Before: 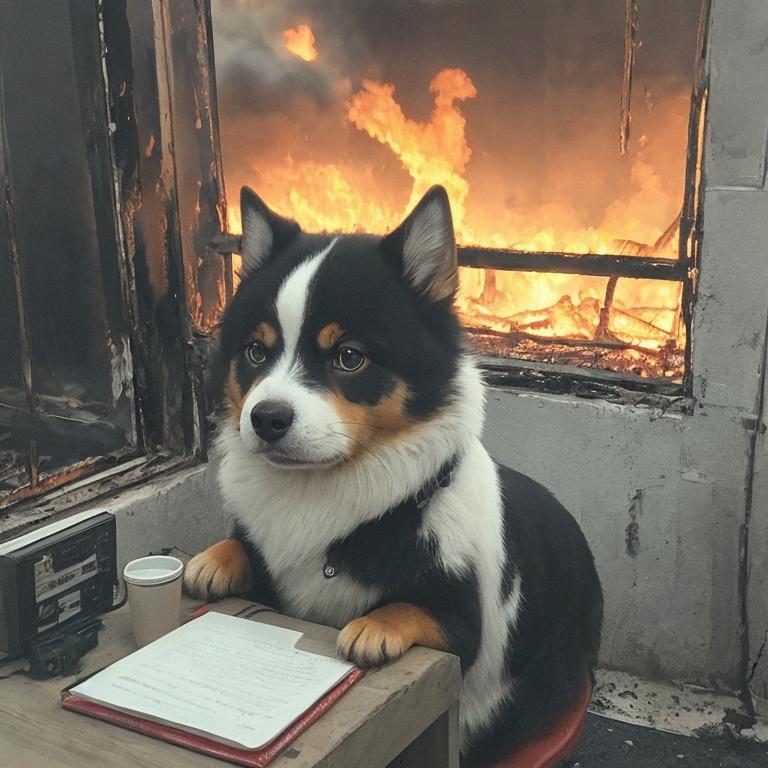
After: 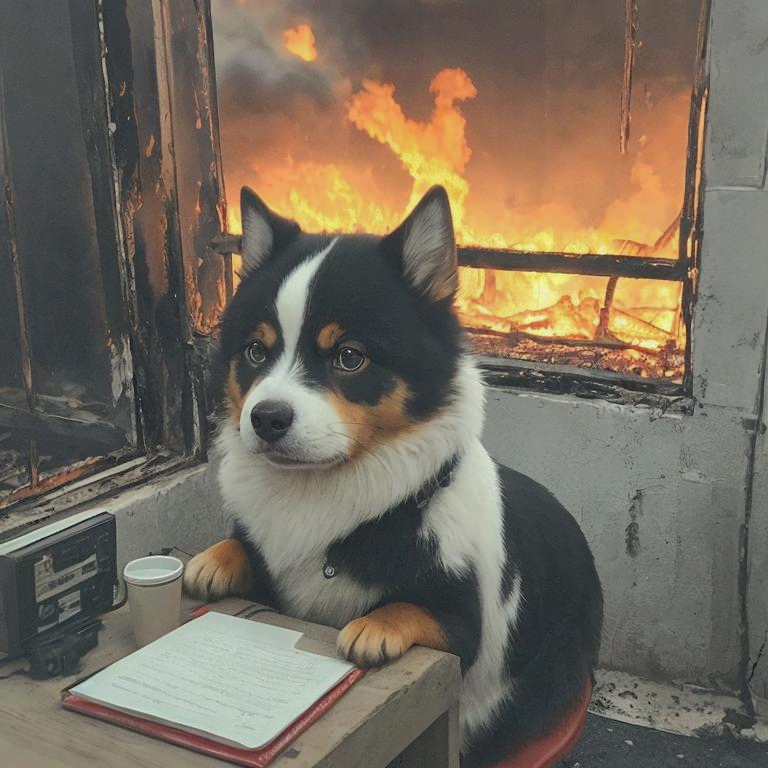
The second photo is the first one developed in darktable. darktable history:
shadows and highlights: shadows 40, highlights -60
tone equalizer: -7 EV 0.18 EV, -6 EV 0.12 EV, -5 EV 0.08 EV, -4 EV 0.04 EV, -2 EV -0.02 EV, -1 EV -0.04 EV, +0 EV -0.06 EV, luminance estimator HSV value / RGB max
